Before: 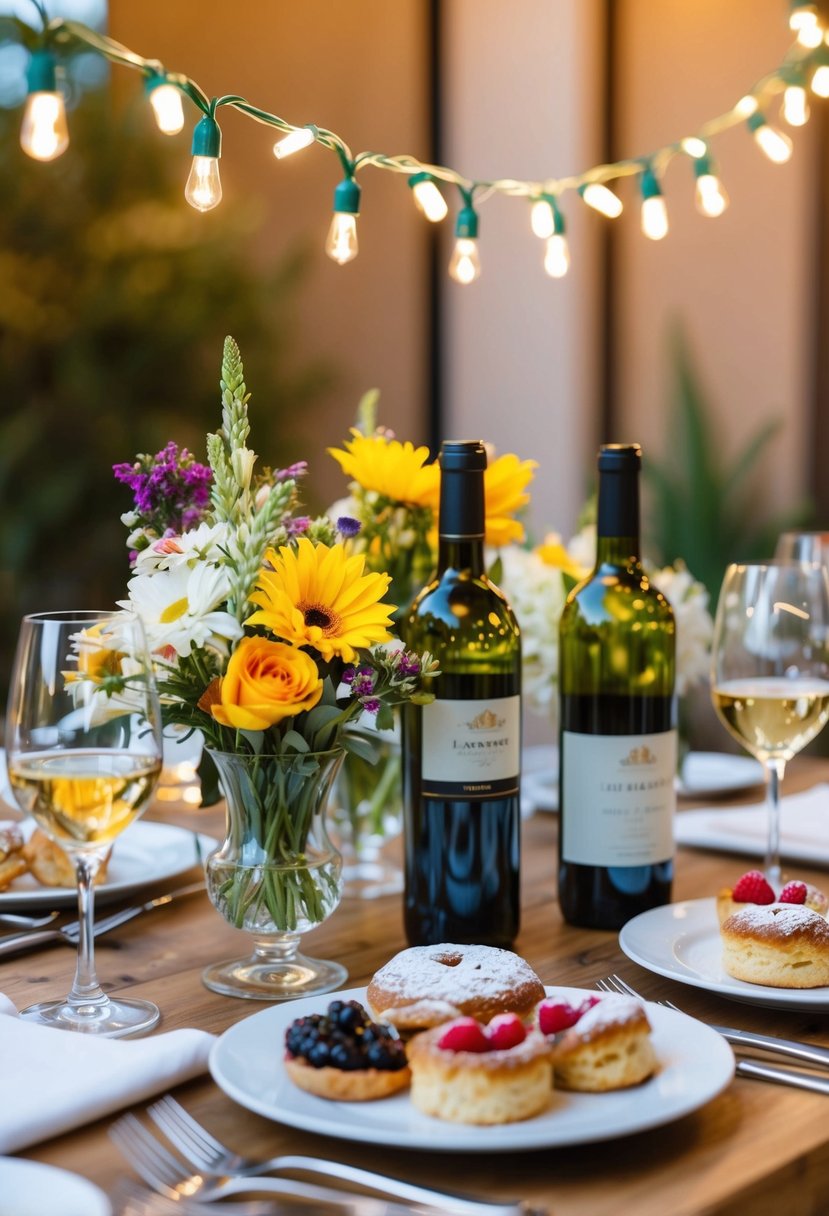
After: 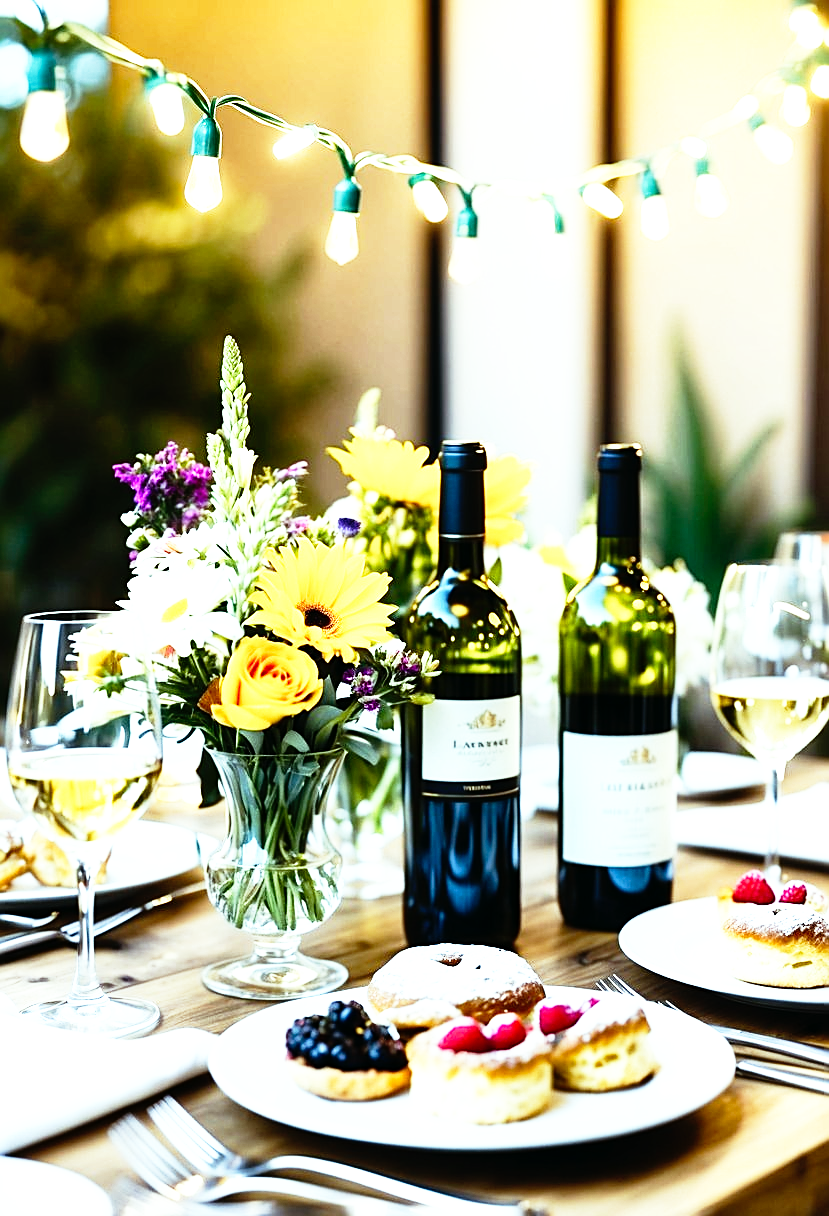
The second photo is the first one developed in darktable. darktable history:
sharpen: on, module defaults
color balance: mode lift, gamma, gain (sRGB), lift [0.997, 0.979, 1.021, 1.011], gamma [1, 1.084, 0.916, 0.998], gain [1, 0.87, 1.13, 1.101], contrast 4.55%, contrast fulcrum 38.24%, output saturation 104.09%
base curve: curves: ch0 [(0, 0) (0.012, 0.01) (0.073, 0.168) (0.31, 0.711) (0.645, 0.957) (1, 1)], preserve colors none
tone equalizer: -8 EV -1.08 EV, -7 EV -1.01 EV, -6 EV -0.867 EV, -5 EV -0.578 EV, -3 EV 0.578 EV, -2 EV 0.867 EV, -1 EV 1.01 EV, +0 EV 1.08 EV, edges refinement/feathering 500, mask exposure compensation -1.57 EV, preserve details no
